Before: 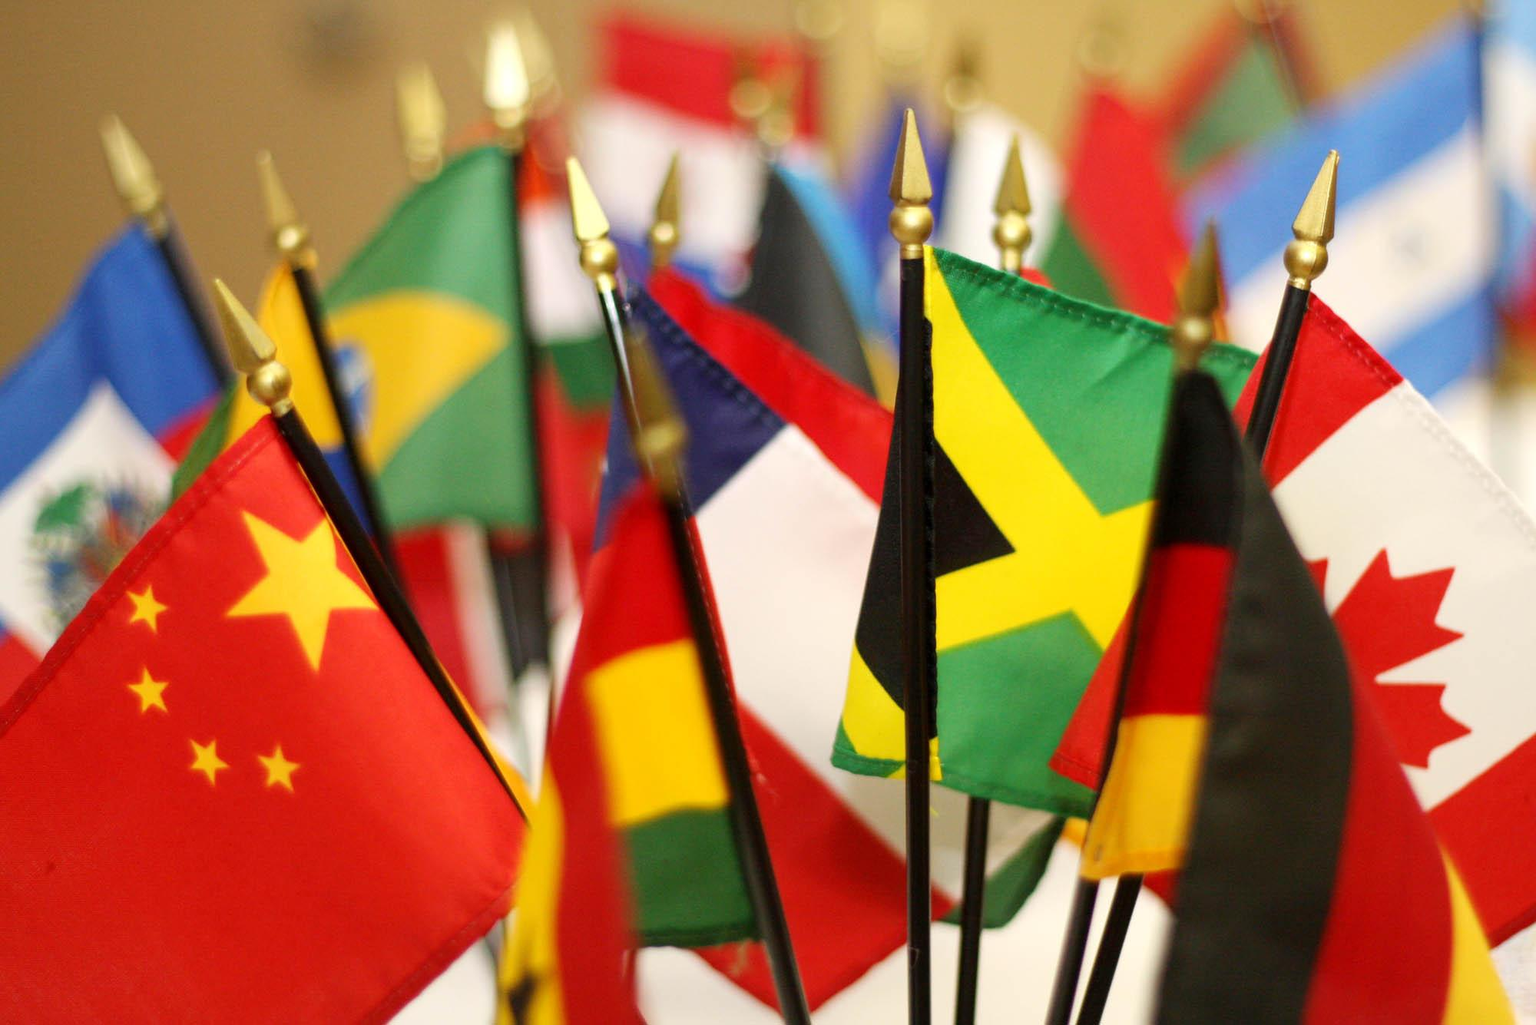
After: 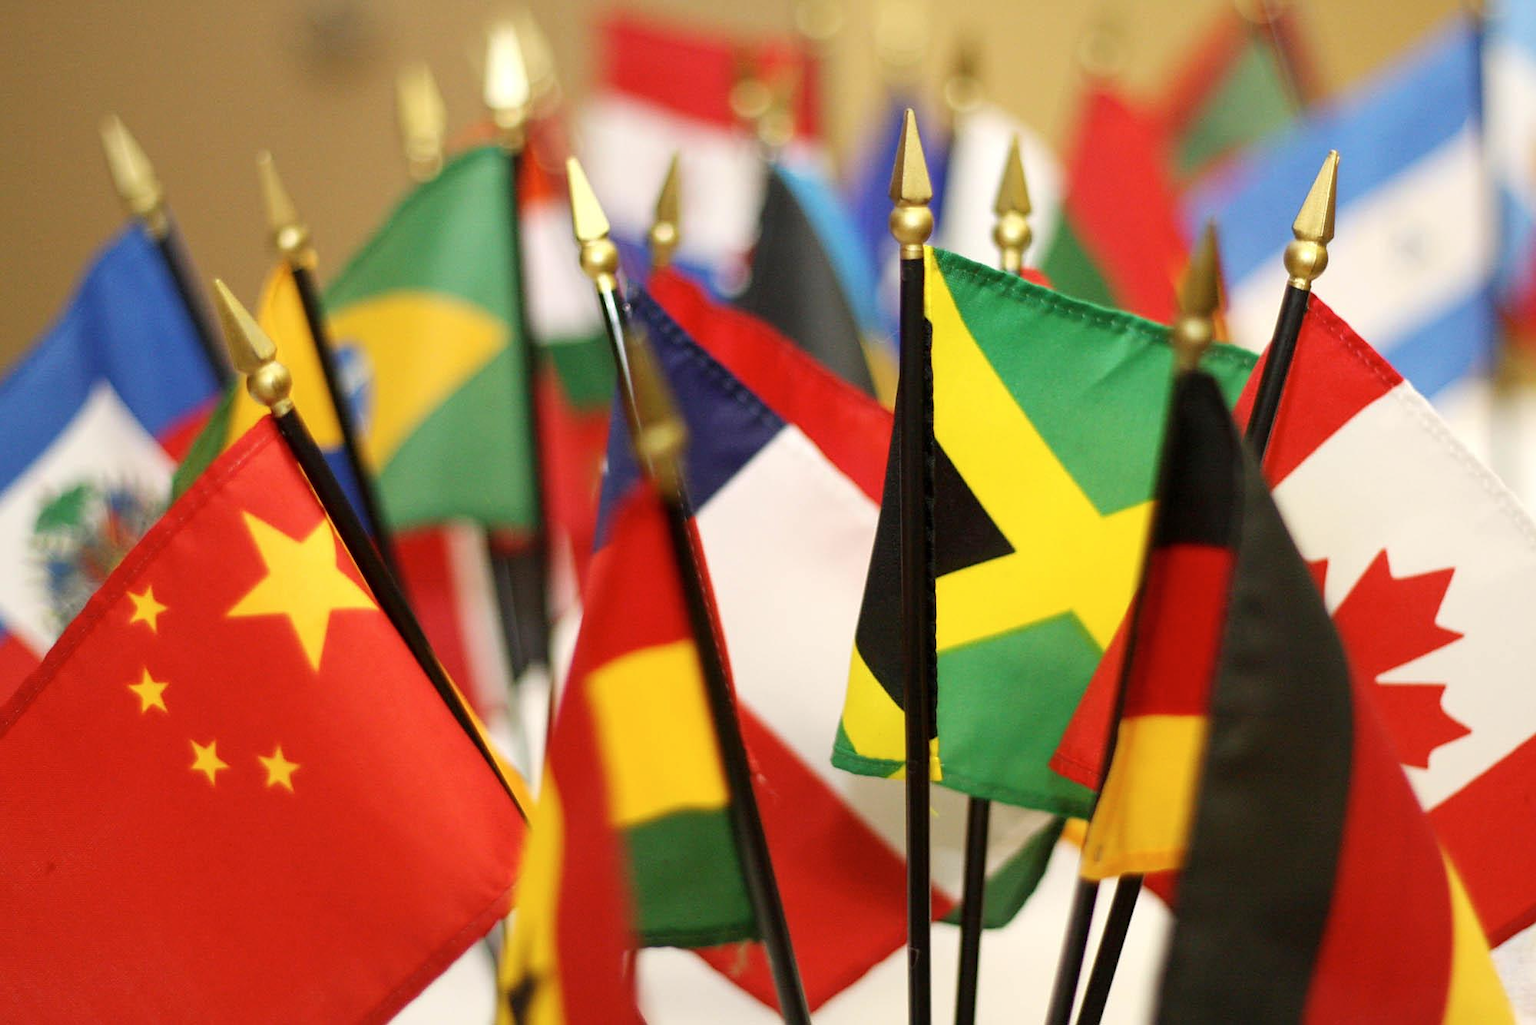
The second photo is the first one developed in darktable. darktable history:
sharpen: amount 0.2
contrast brightness saturation: saturation -0.05
